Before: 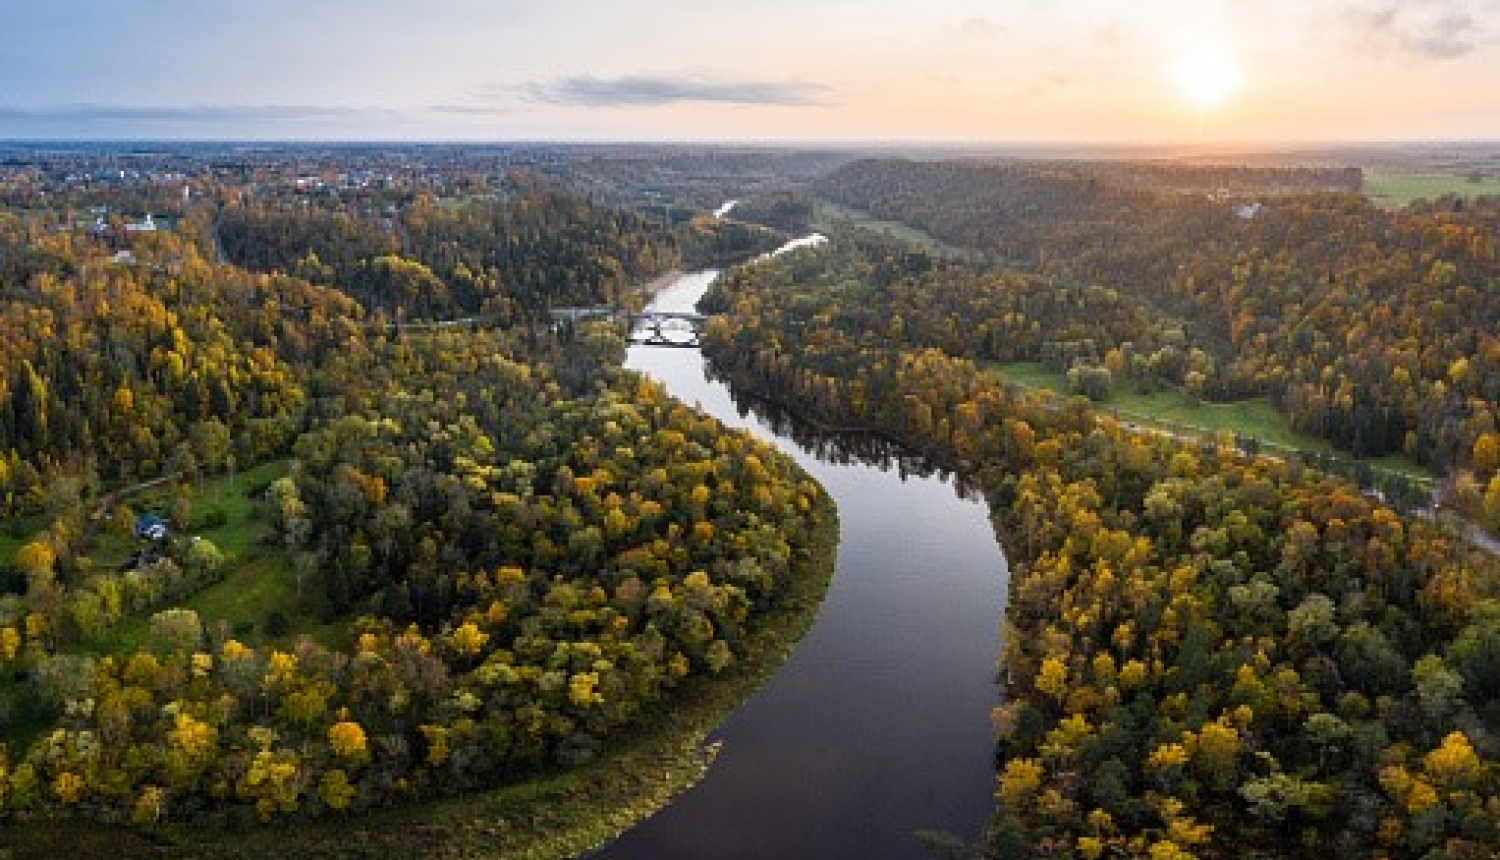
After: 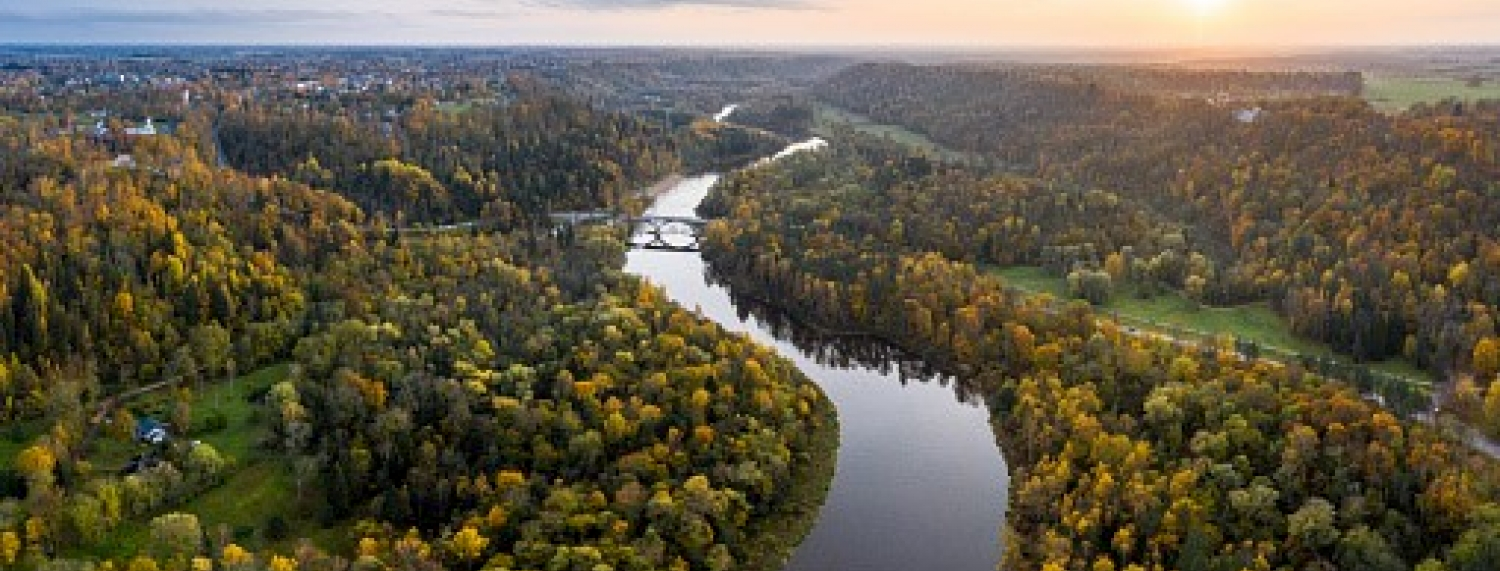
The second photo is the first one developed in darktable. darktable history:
crop: top 11.169%, bottom 22.432%
exposure: black level correction 0.002, compensate exposure bias true, compensate highlight preservation false
